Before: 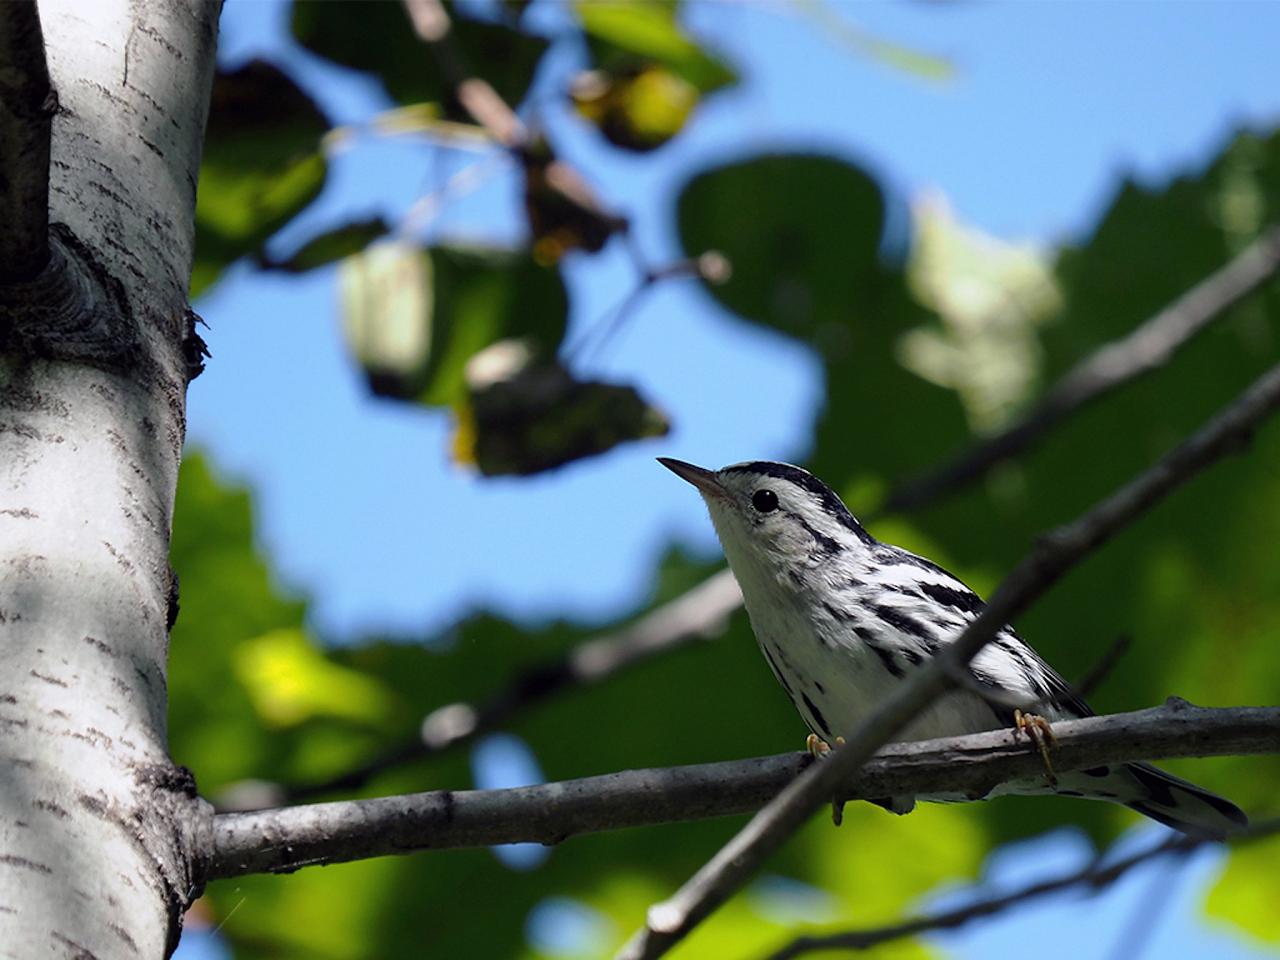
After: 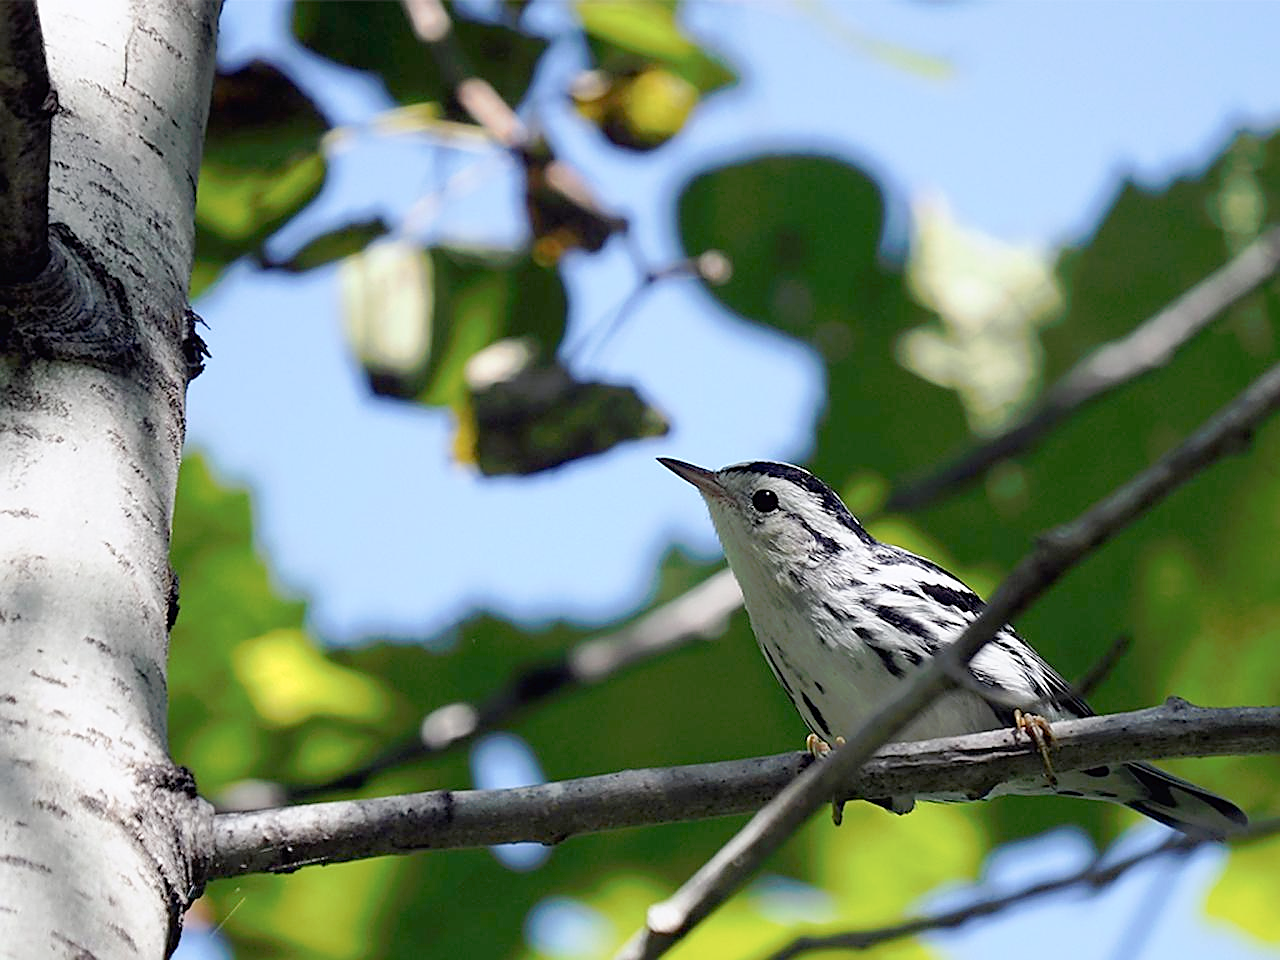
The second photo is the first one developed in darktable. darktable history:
sharpen: on, module defaults
tone curve: curves: ch0 [(0, 0) (0.003, 0.013) (0.011, 0.017) (0.025, 0.035) (0.044, 0.093) (0.069, 0.146) (0.1, 0.179) (0.136, 0.243) (0.177, 0.294) (0.224, 0.332) (0.277, 0.412) (0.335, 0.454) (0.399, 0.531) (0.468, 0.611) (0.543, 0.669) (0.623, 0.738) (0.709, 0.823) (0.801, 0.881) (0.898, 0.951) (1, 1)], preserve colors none
